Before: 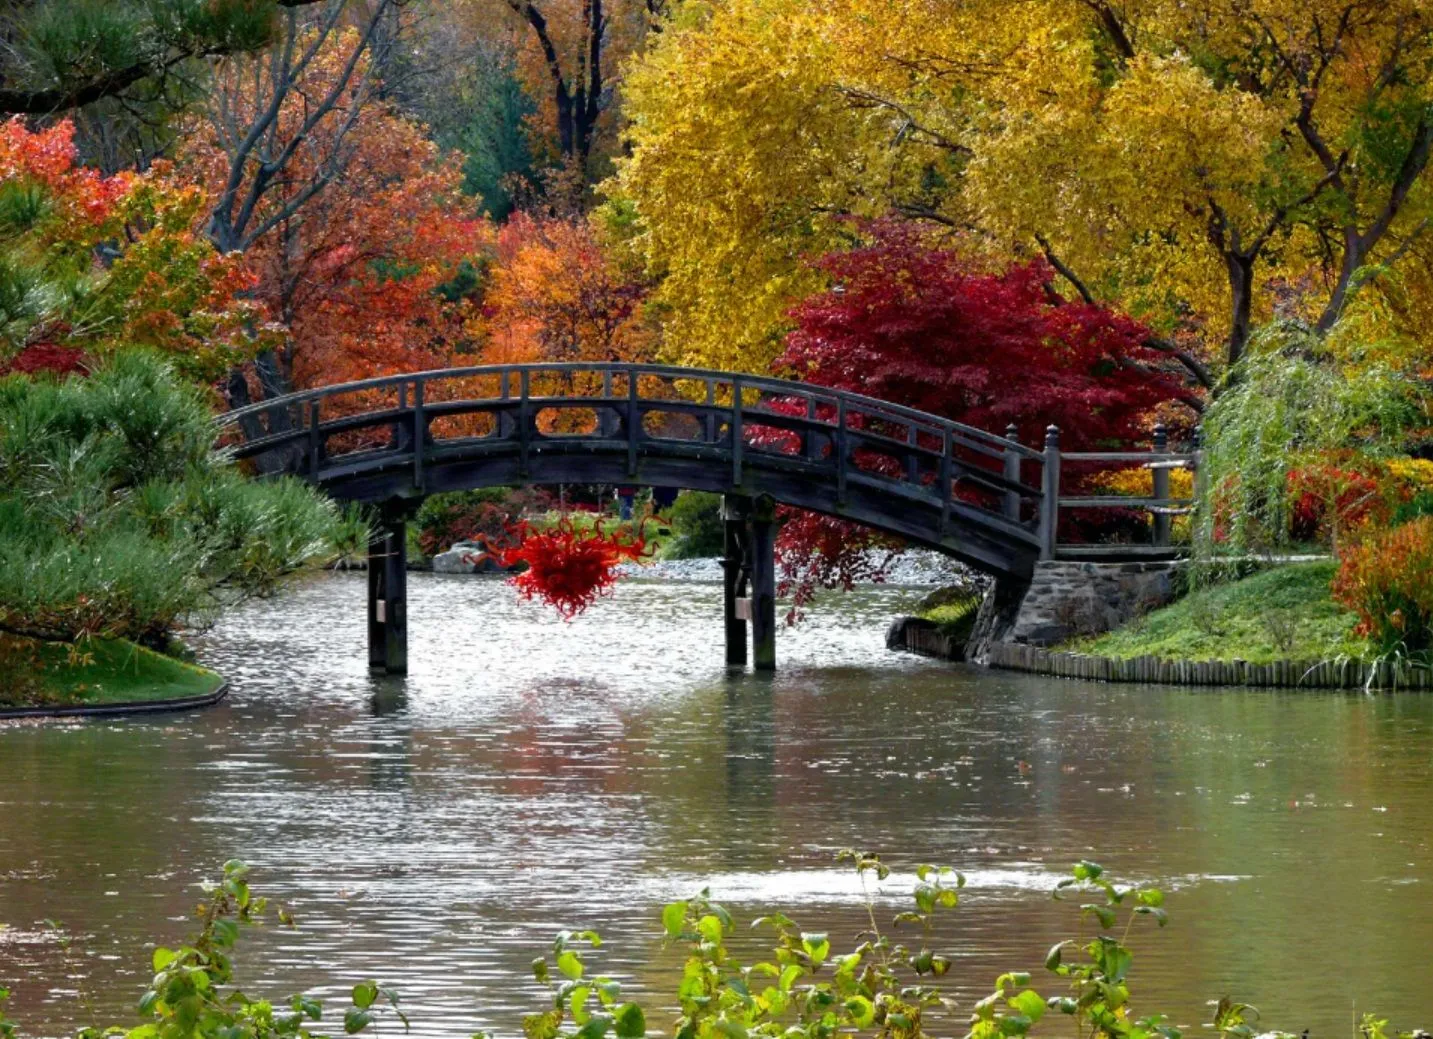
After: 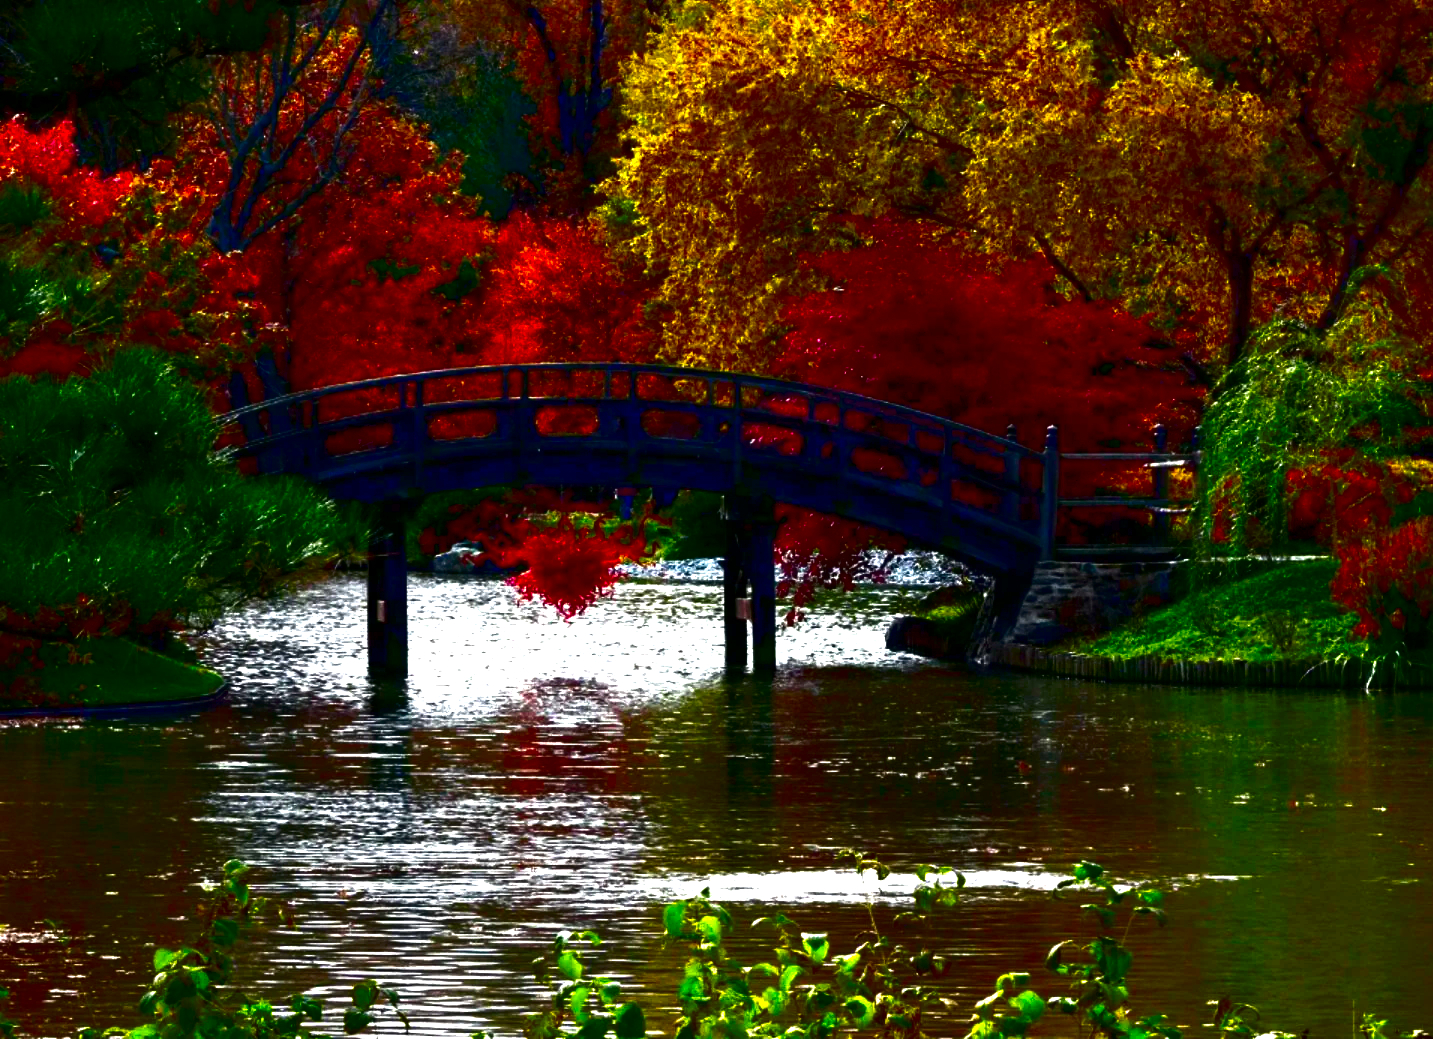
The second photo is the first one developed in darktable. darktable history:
contrast brightness saturation: brightness -1, saturation 1
haze removal: compatibility mode true, adaptive false
exposure: exposure 0.661 EV, compensate highlight preservation false
